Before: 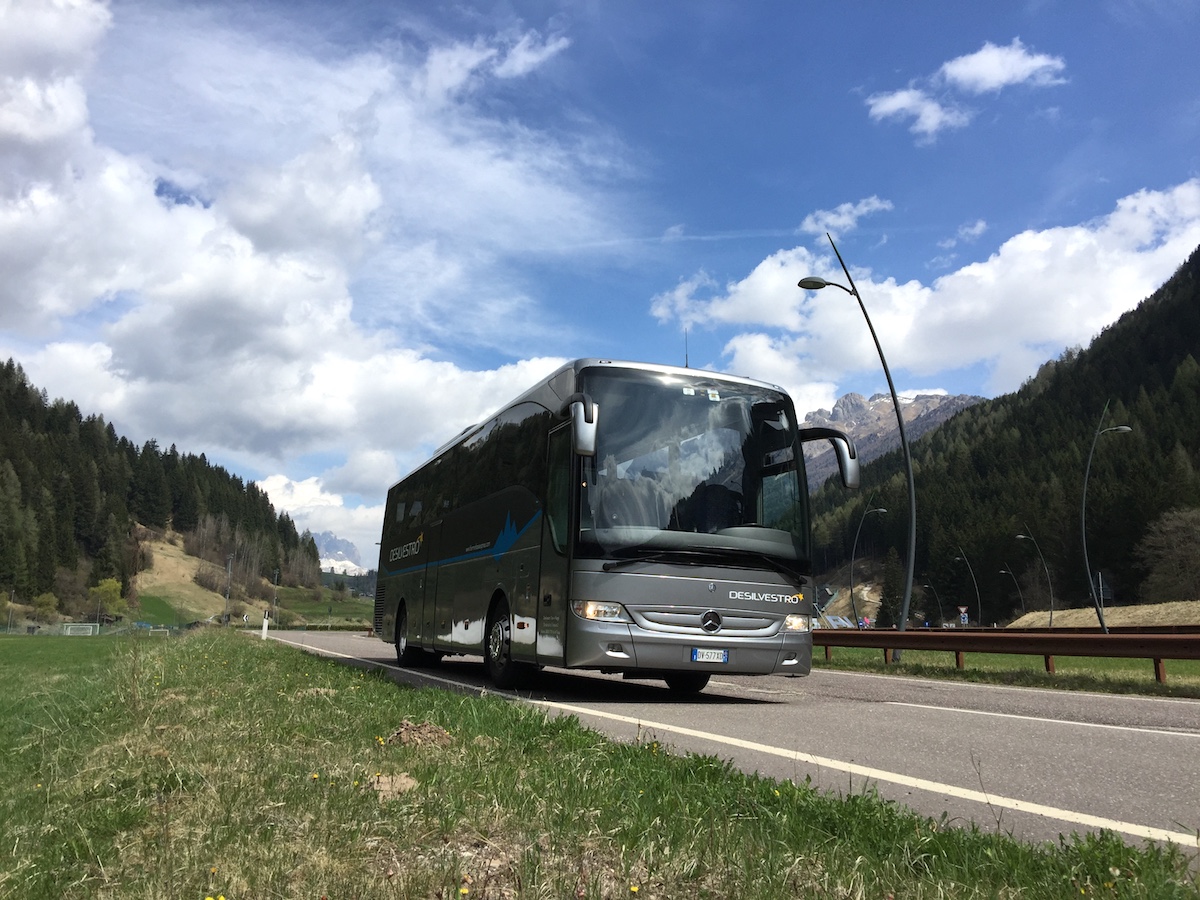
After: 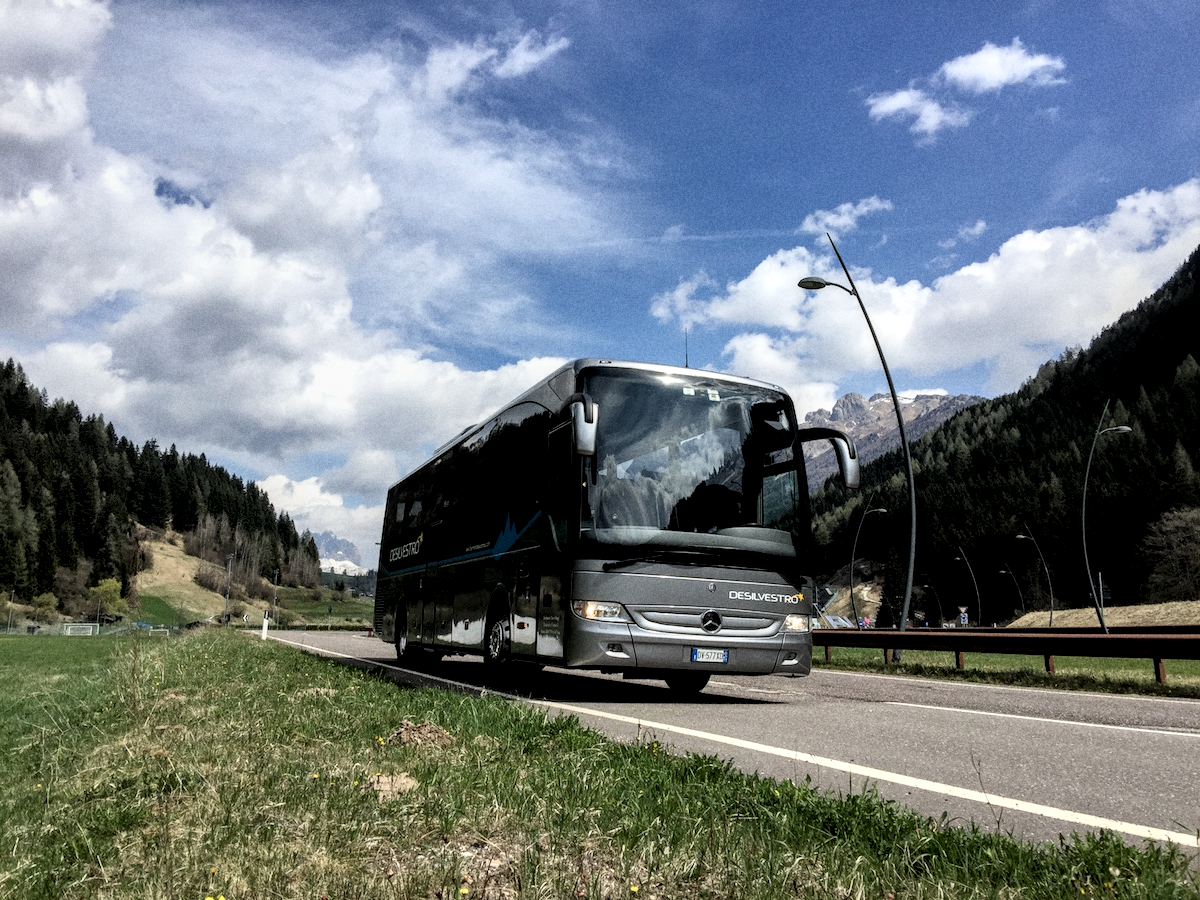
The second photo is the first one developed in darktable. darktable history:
grain: coarseness 22.88 ISO
local contrast: highlights 60%, shadows 60%, detail 160%
filmic rgb: black relative exposure -5.83 EV, white relative exposure 3.4 EV, hardness 3.68
